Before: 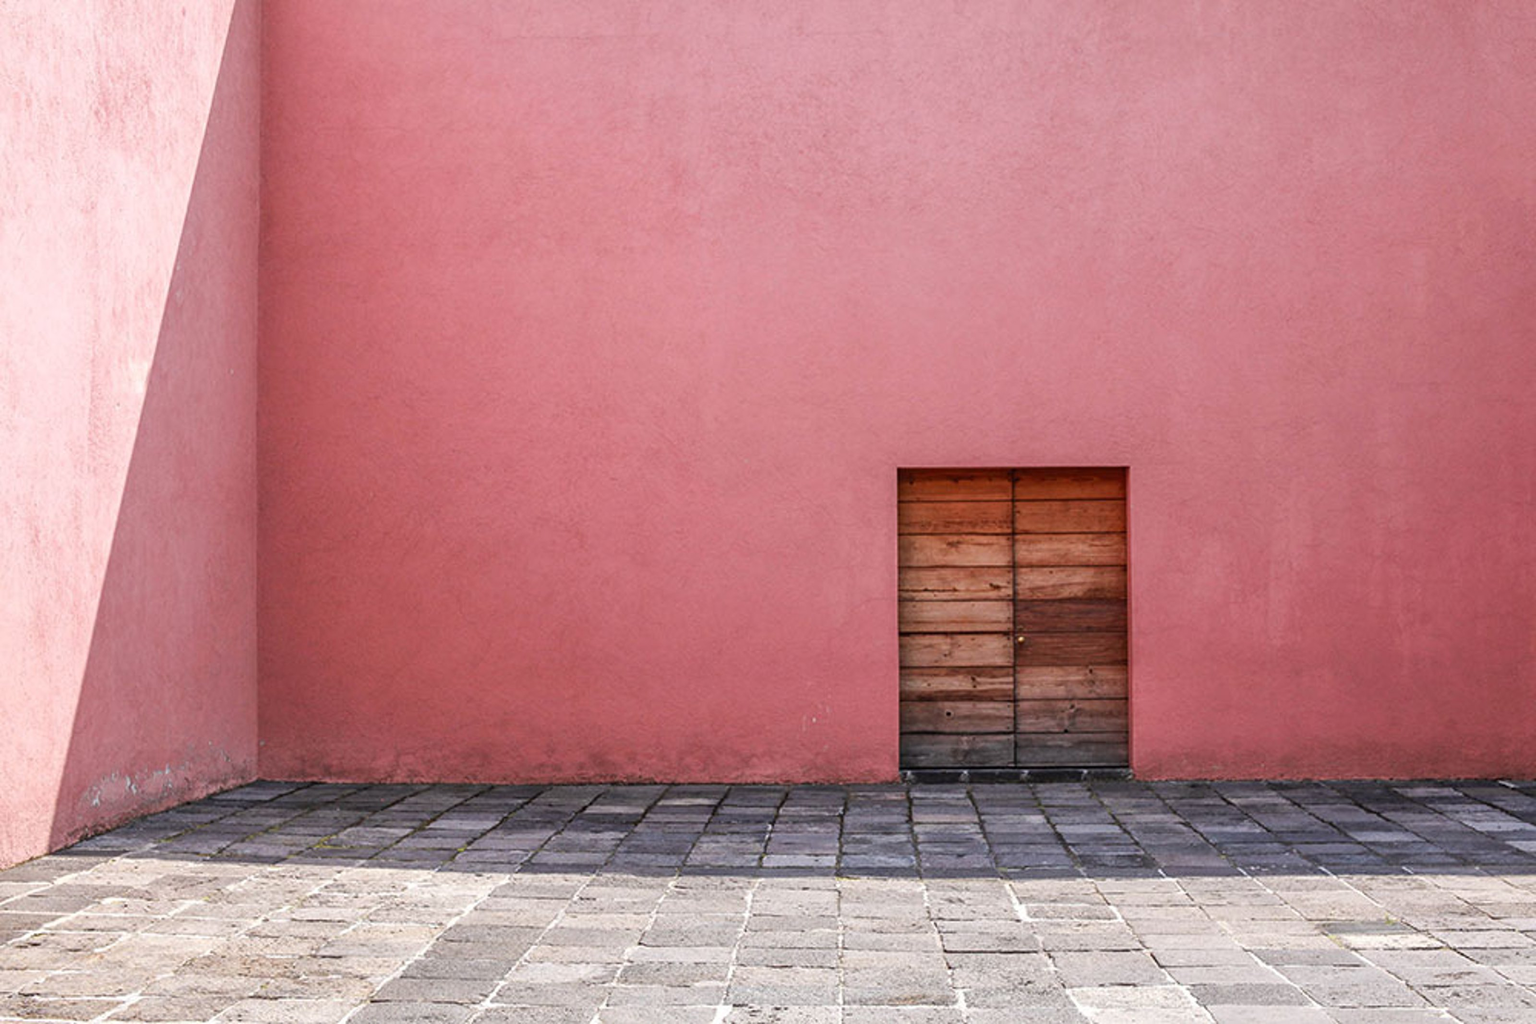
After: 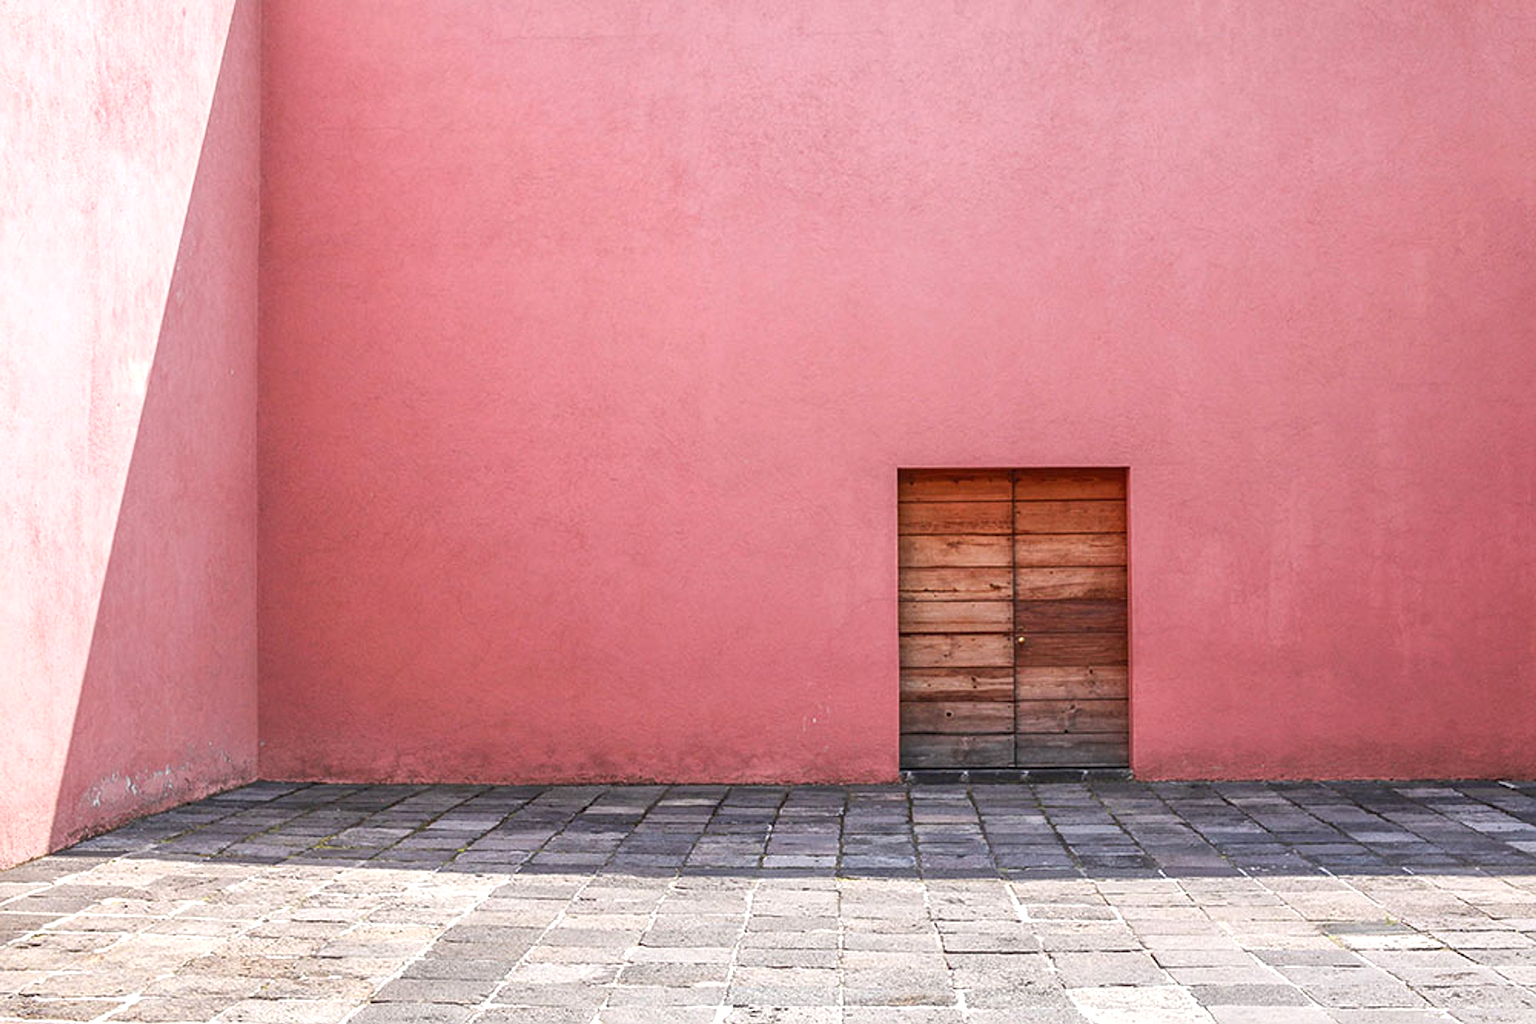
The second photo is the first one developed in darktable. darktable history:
exposure: exposure 0.3 EV, compensate highlight preservation false
sharpen: radius 2.167, amount 0.381, threshold 0
rgb curve: curves: ch0 [(0, 0) (0.093, 0.159) (0.241, 0.265) (0.414, 0.42) (1, 1)], compensate middle gray true, preserve colors basic power
